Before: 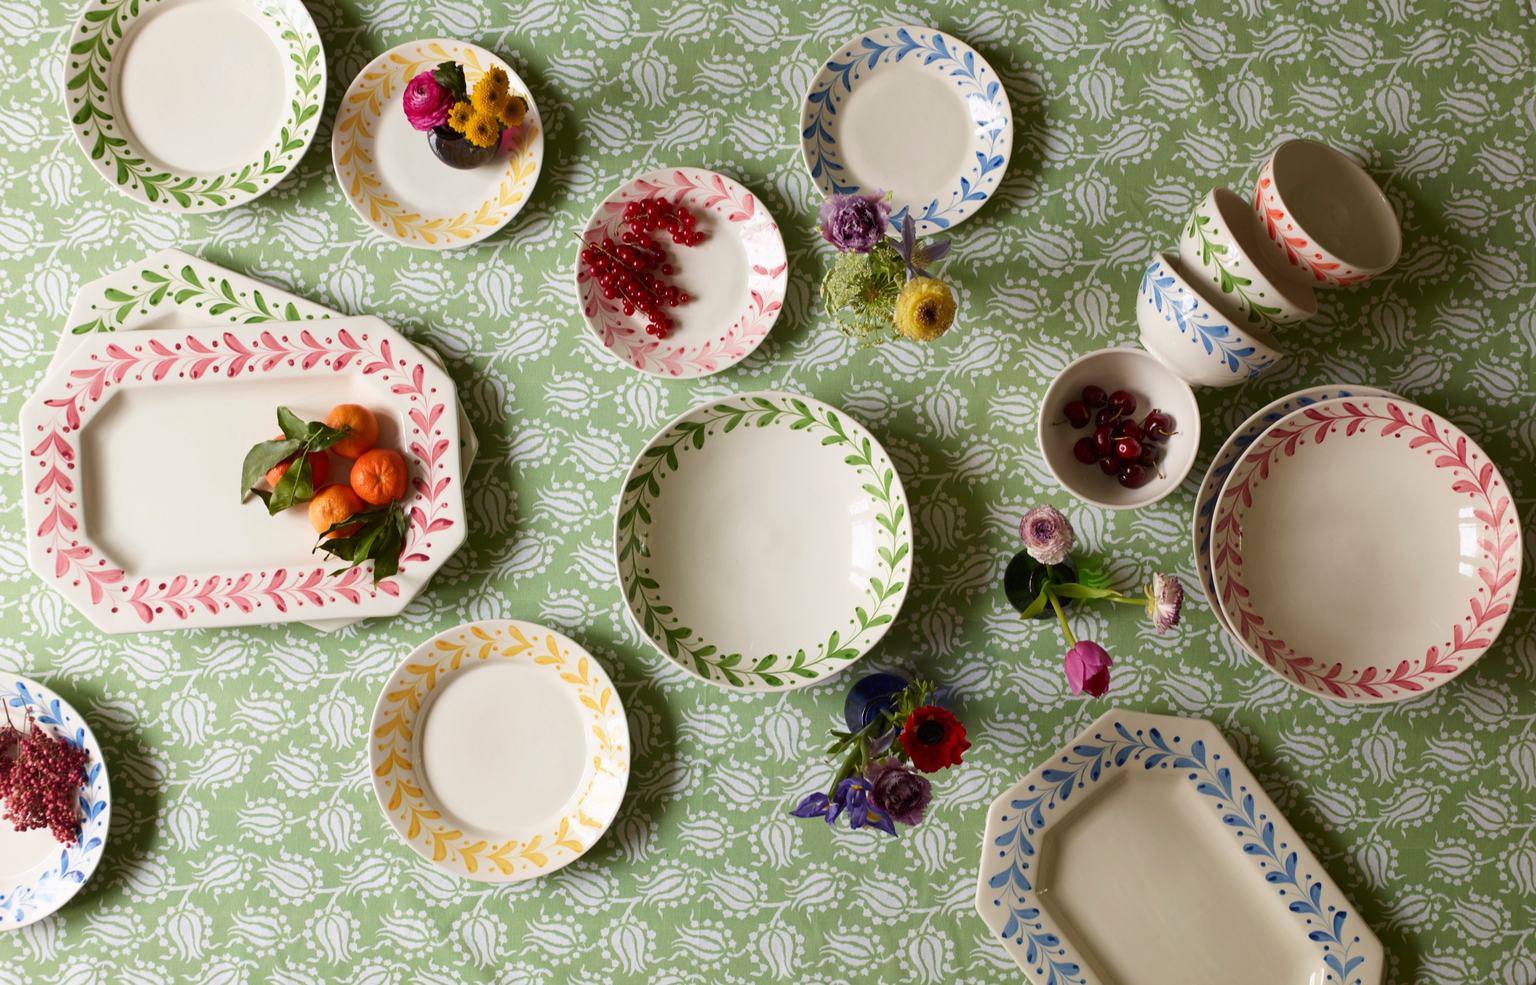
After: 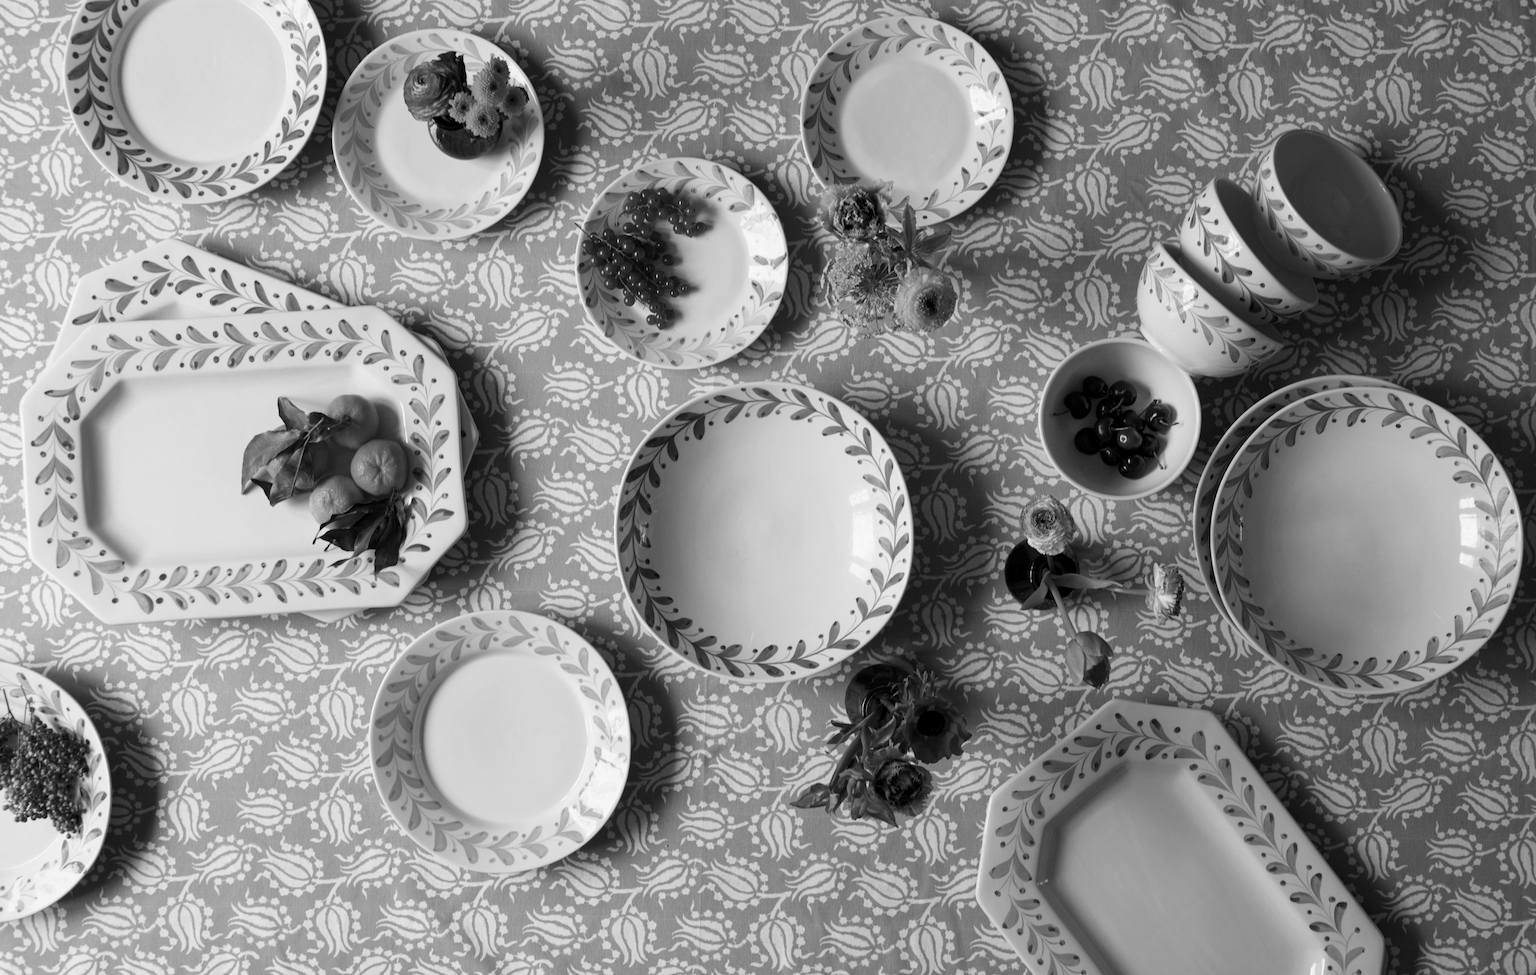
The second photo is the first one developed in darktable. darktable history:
color calibration: output gray [0.18, 0.41, 0.41, 0], gray › normalize channels true, illuminant same as pipeline (D50), adaptation XYZ, x 0.346, y 0.359, gamut compression 0
local contrast: highlights 100%, shadows 100%, detail 120%, midtone range 0.2
crop: top 1.049%, right 0.001%
